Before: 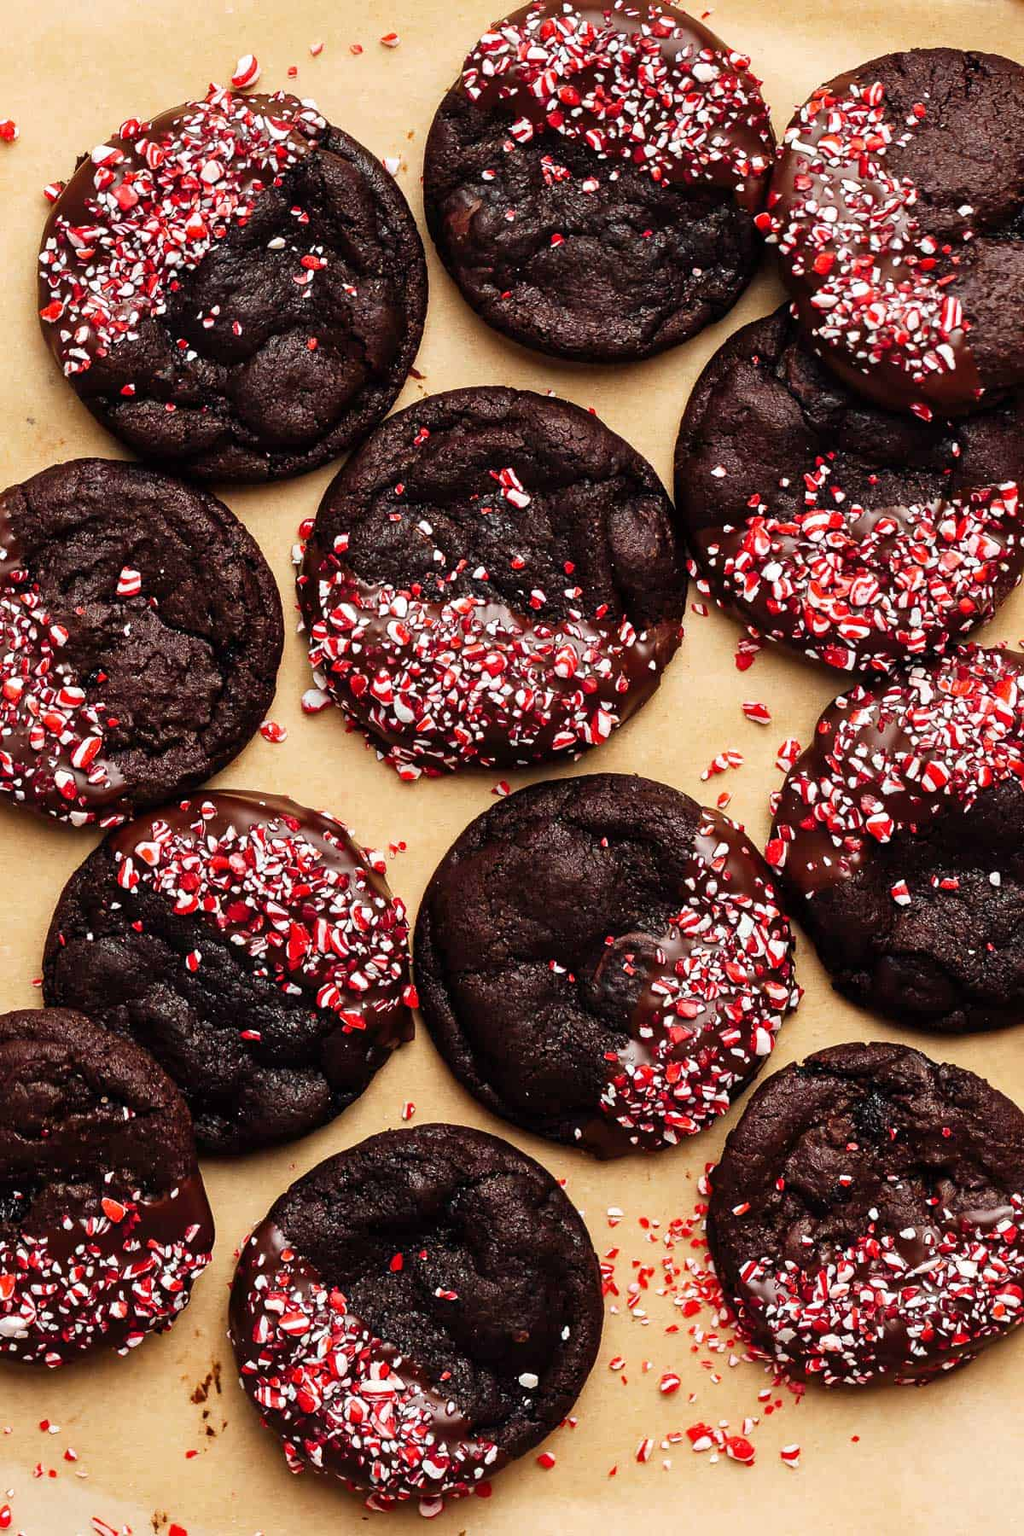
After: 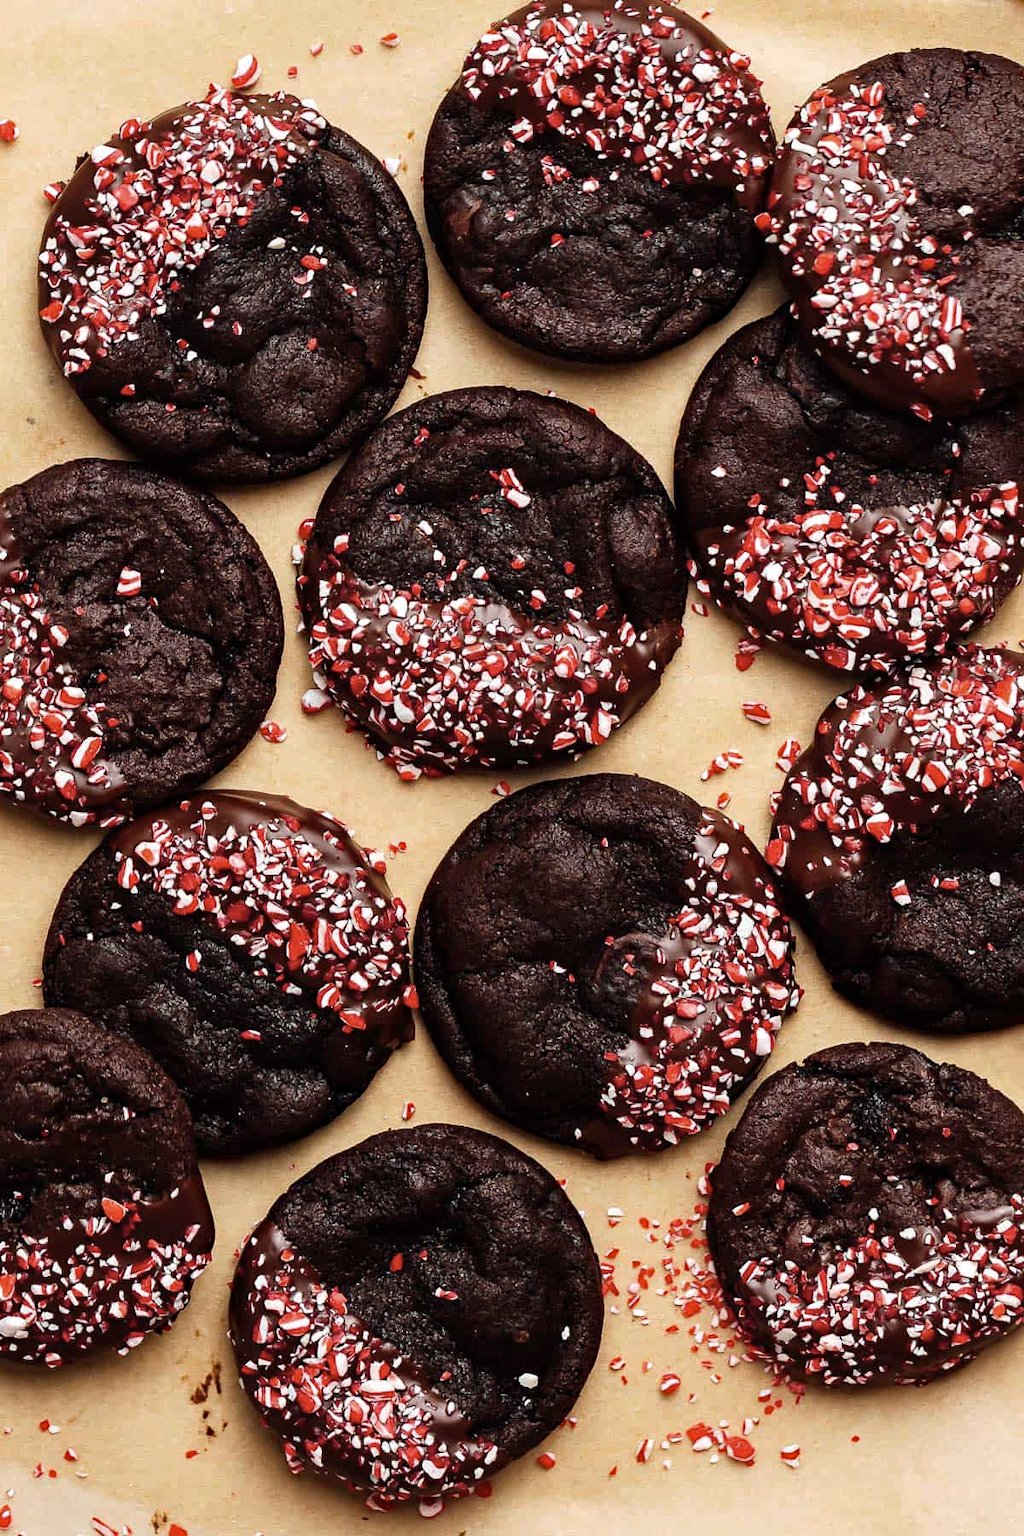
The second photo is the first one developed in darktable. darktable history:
contrast brightness saturation: contrast 0.057, brightness -0.014, saturation -0.211
haze removal: compatibility mode true, adaptive false
tone equalizer: on, module defaults
